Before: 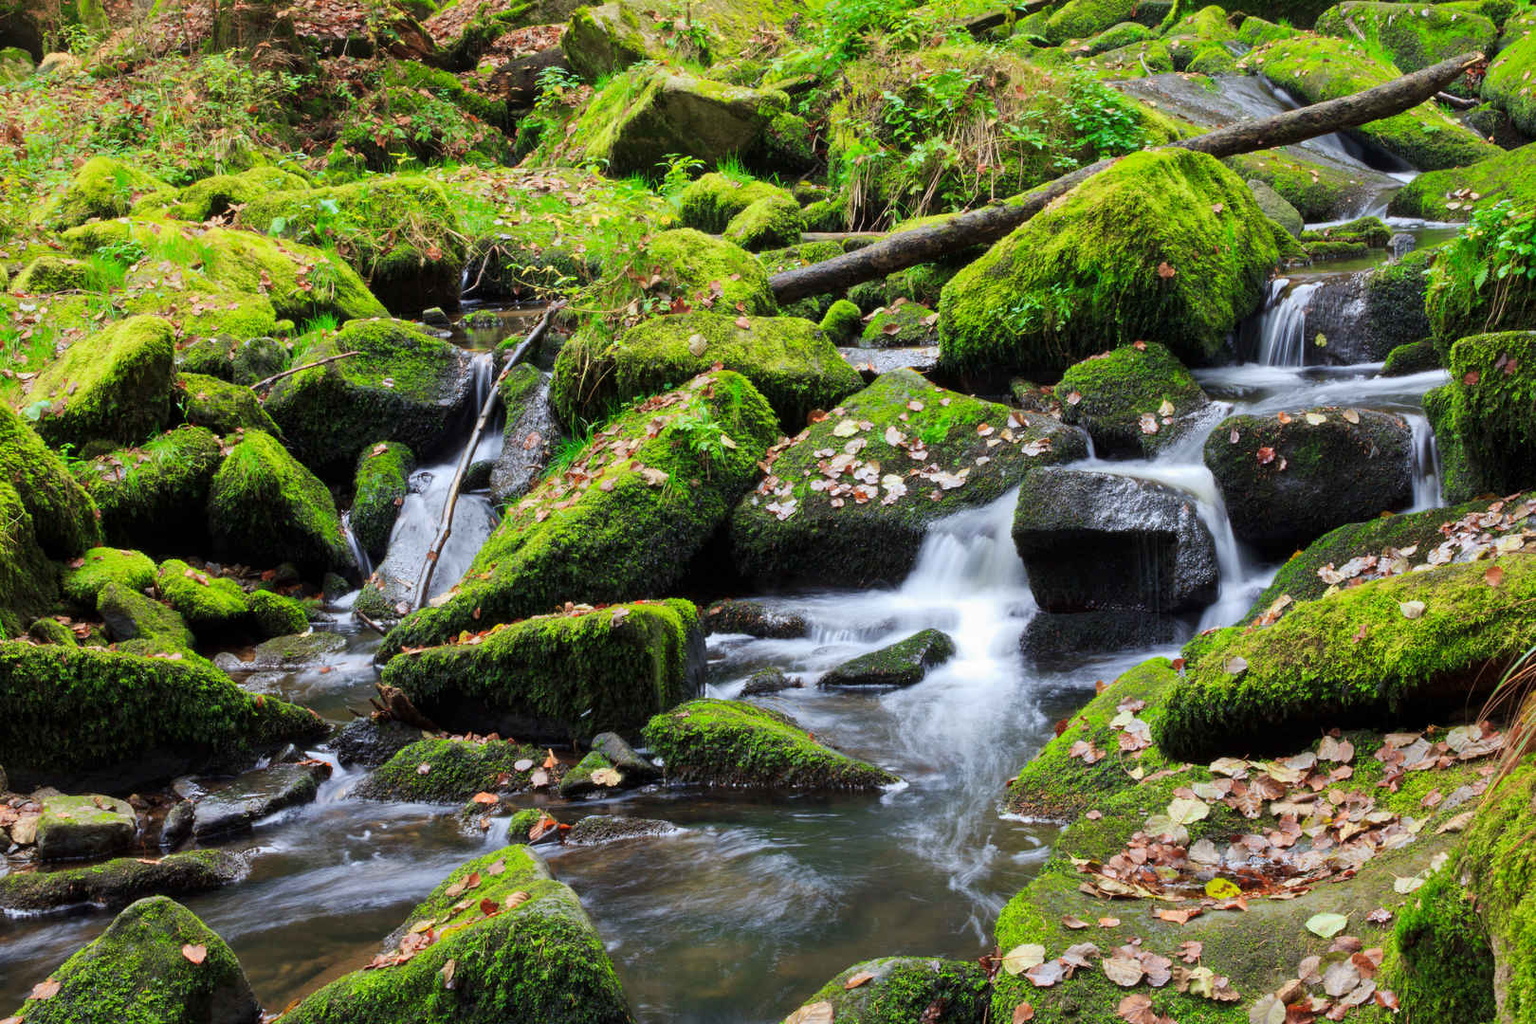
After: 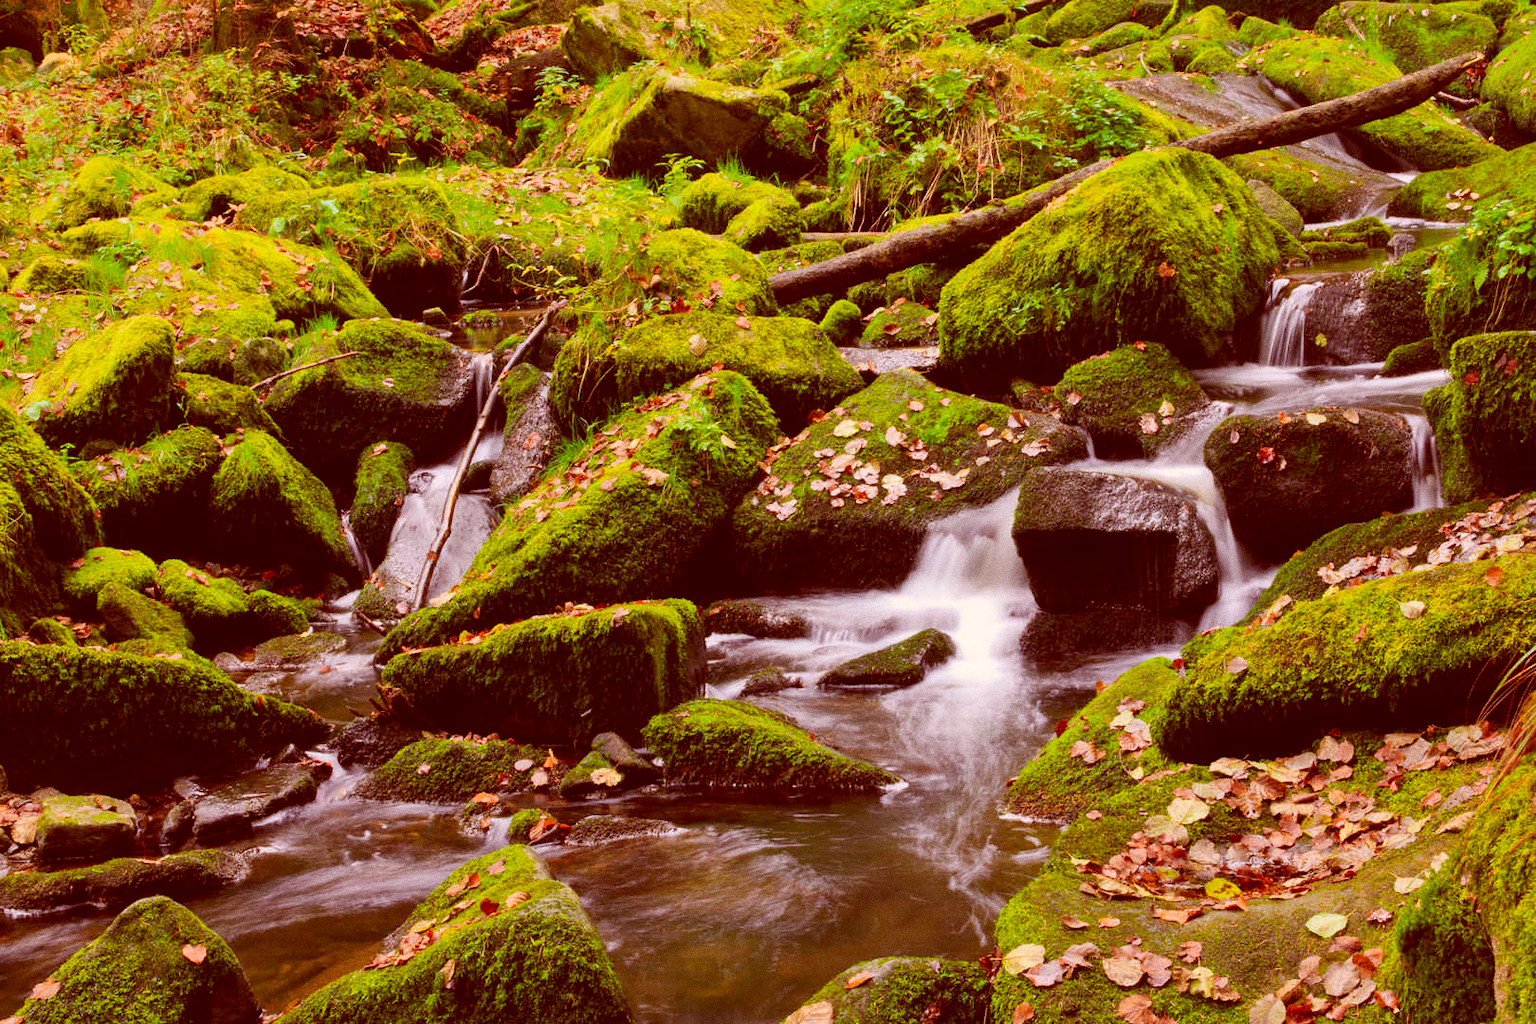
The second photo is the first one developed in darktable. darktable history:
grain: coarseness 0.09 ISO
color balance rgb: perceptual saturation grading › global saturation 30%, global vibrance 20%
color correction: highlights a* 9.03, highlights b* 8.71, shadows a* 40, shadows b* 40, saturation 0.8
